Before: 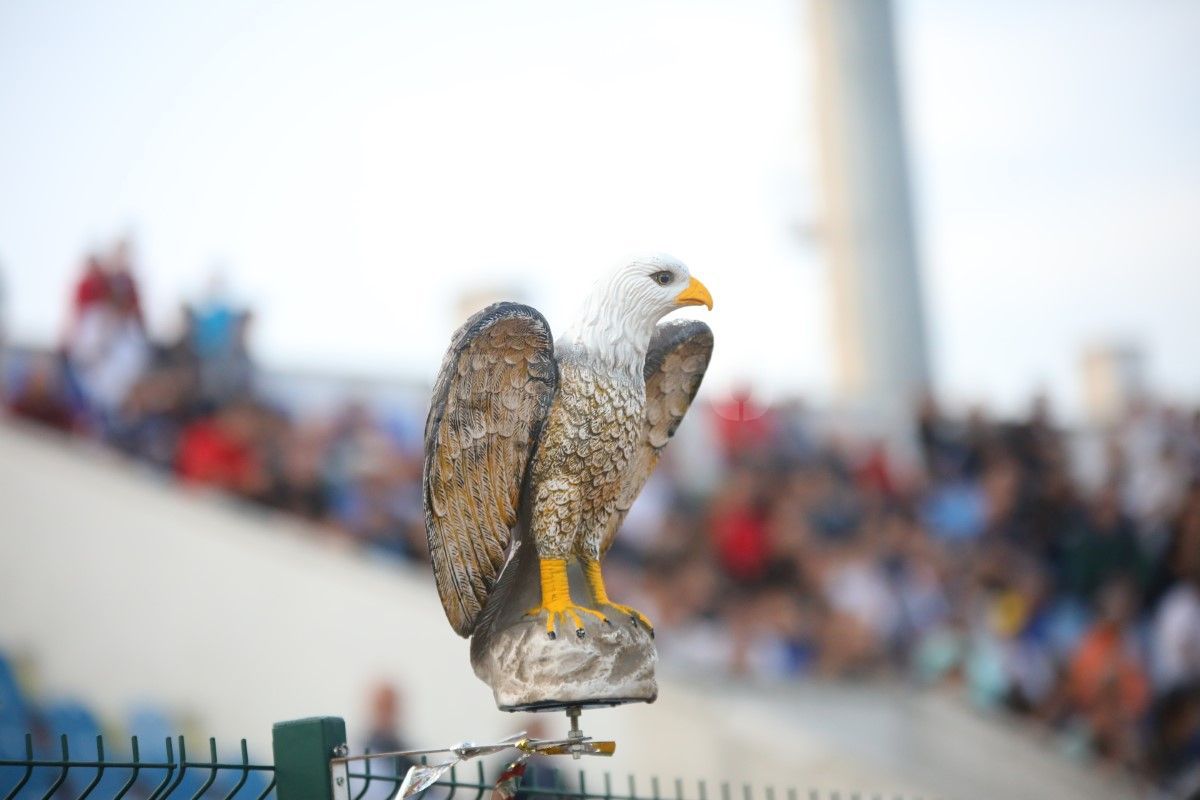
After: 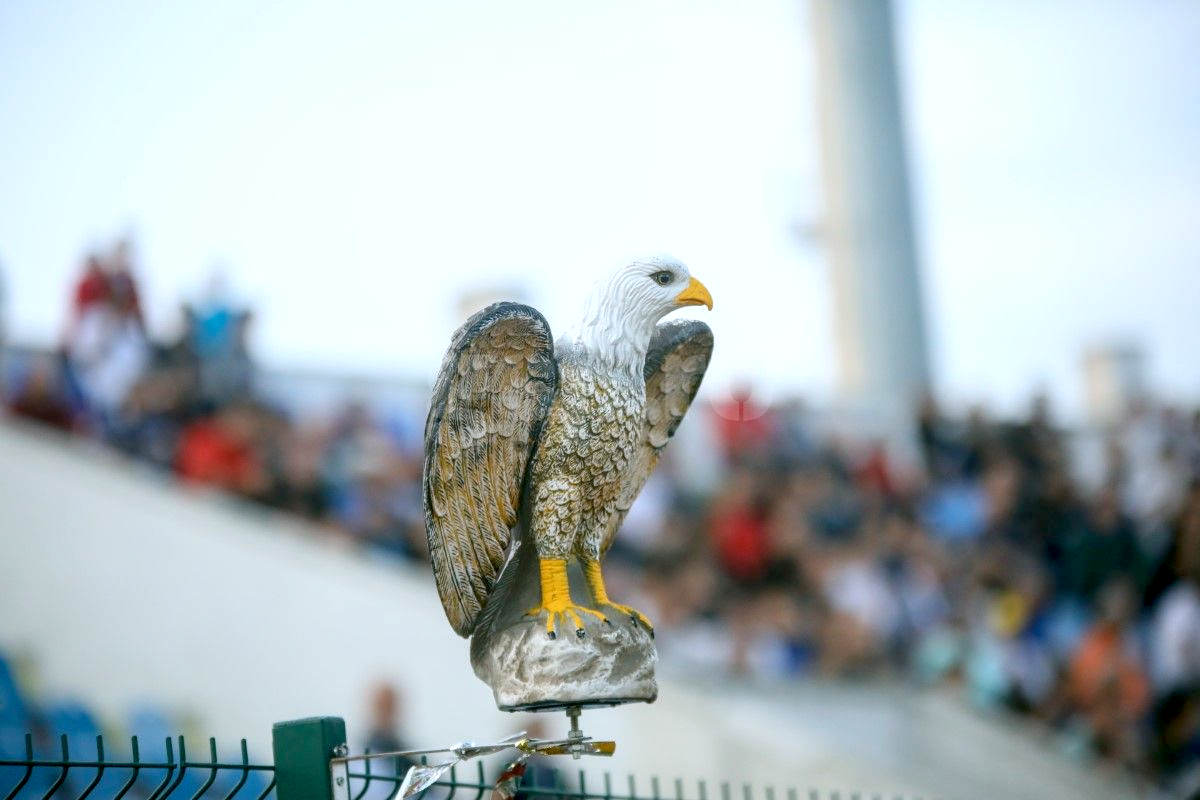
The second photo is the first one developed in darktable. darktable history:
color calibration: illuminant F (fluorescent), F source F9 (Cool White Deluxe 4150 K) – high CRI, x 0.374, y 0.373, temperature 4160.52 K
local contrast: on, module defaults
color correction: highlights a* 4.08, highlights b* 4.92, shadows a* -8.12, shadows b* 4.84
exposure: black level correction 0.009, exposure 0.017 EV, compensate exposure bias true, compensate highlight preservation false
